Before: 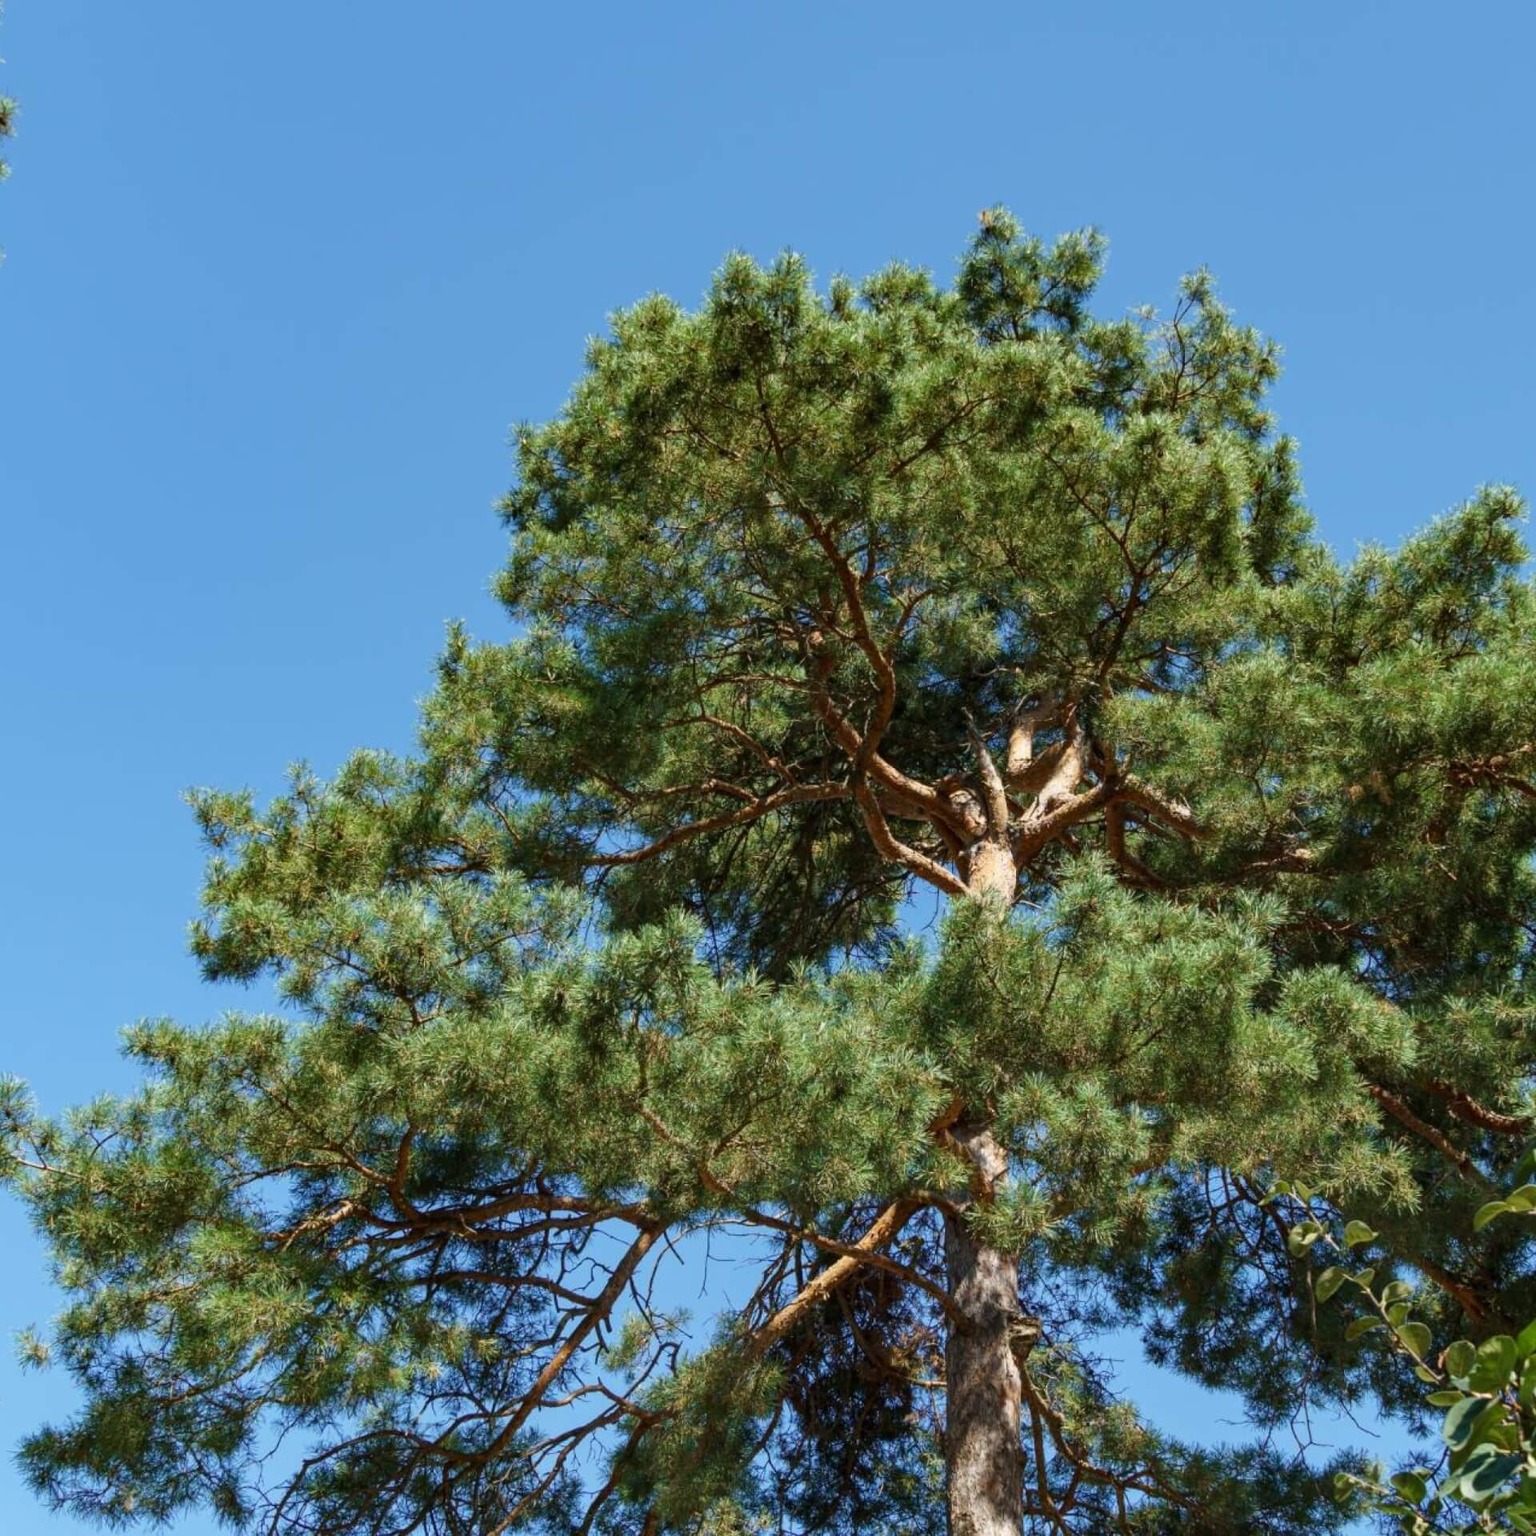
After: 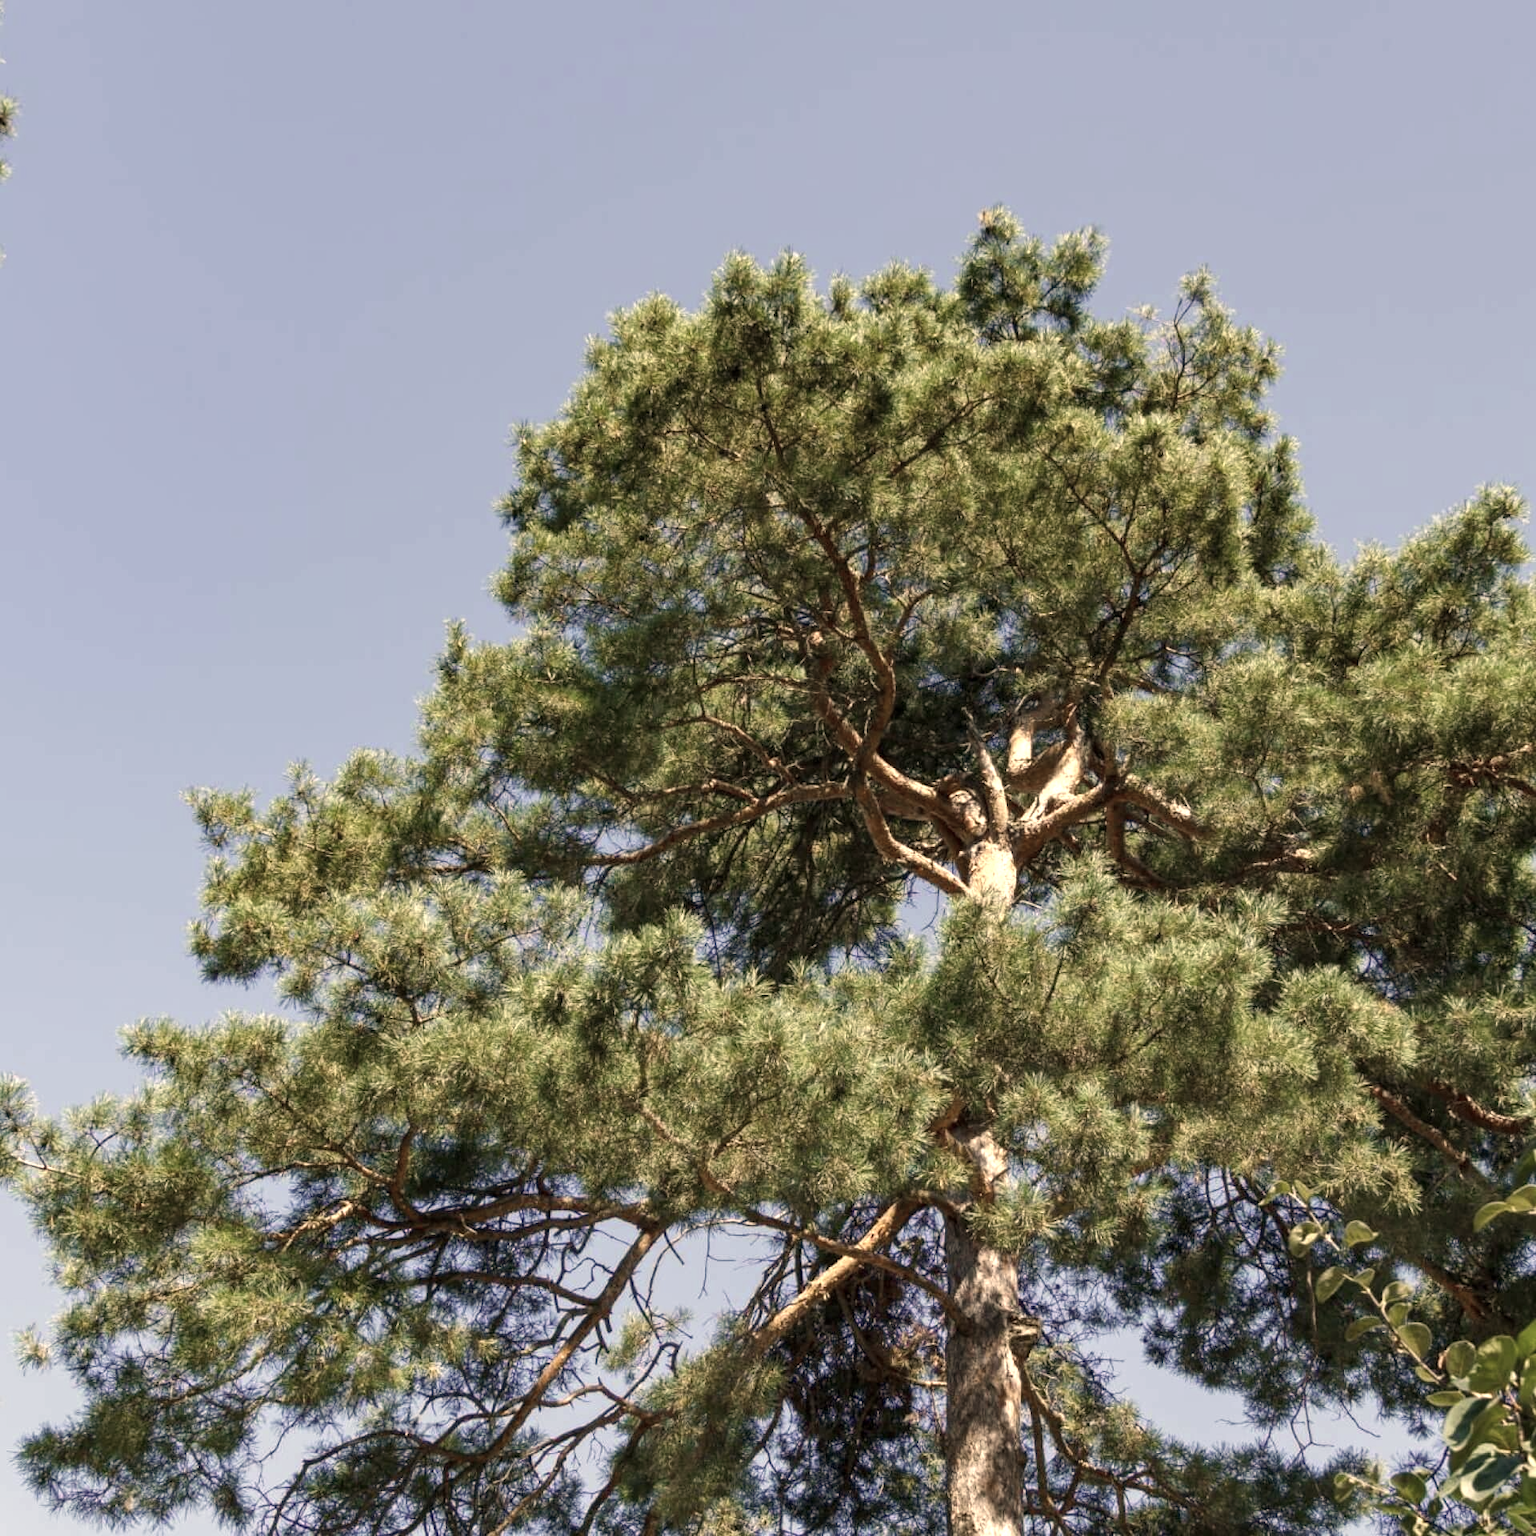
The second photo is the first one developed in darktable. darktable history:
color correction: highlights a* 14.78, highlights b* 31.38
exposure: black level correction 0.001, exposure 0.498 EV, compensate exposure bias true, compensate highlight preservation false
color zones: curves: ch0 [(0, 0.559) (0.153, 0.551) (0.229, 0.5) (0.429, 0.5) (0.571, 0.5) (0.714, 0.5) (0.857, 0.5) (1, 0.559)]; ch1 [(0, 0.417) (0.112, 0.336) (0.213, 0.26) (0.429, 0.34) (0.571, 0.35) (0.683, 0.331) (0.857, 0.344) (1, 0.417)]
color balance rgb: perceptual saturation grading › global saturation 0.071%, perceptual saturation grading › mid-tones 11.771%
